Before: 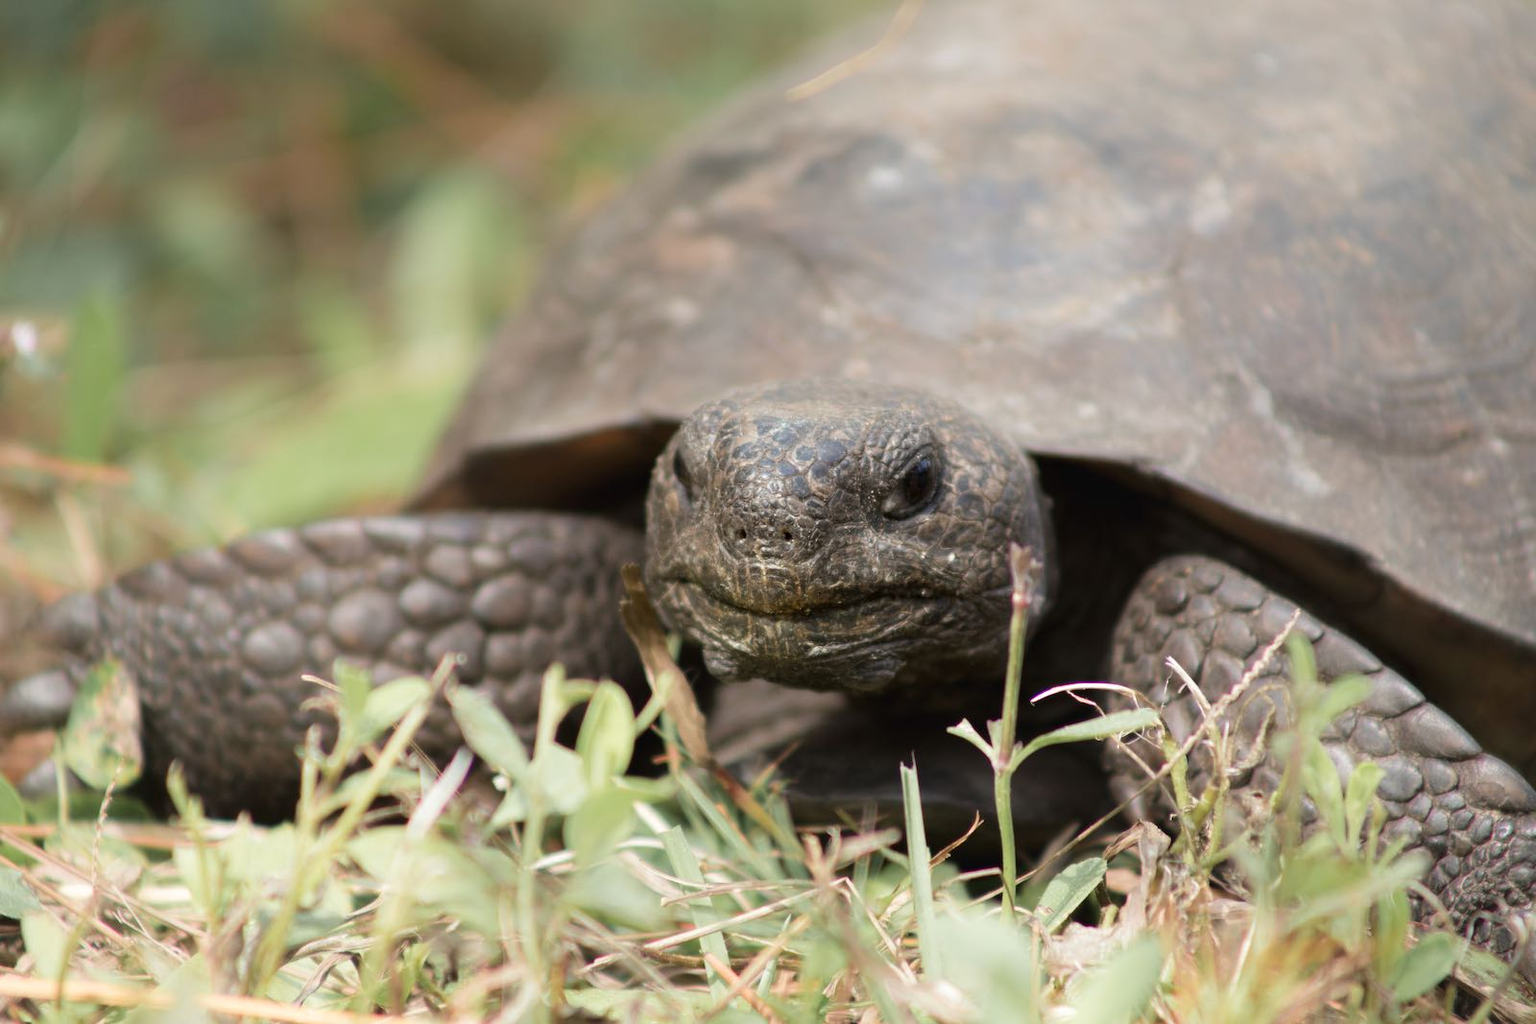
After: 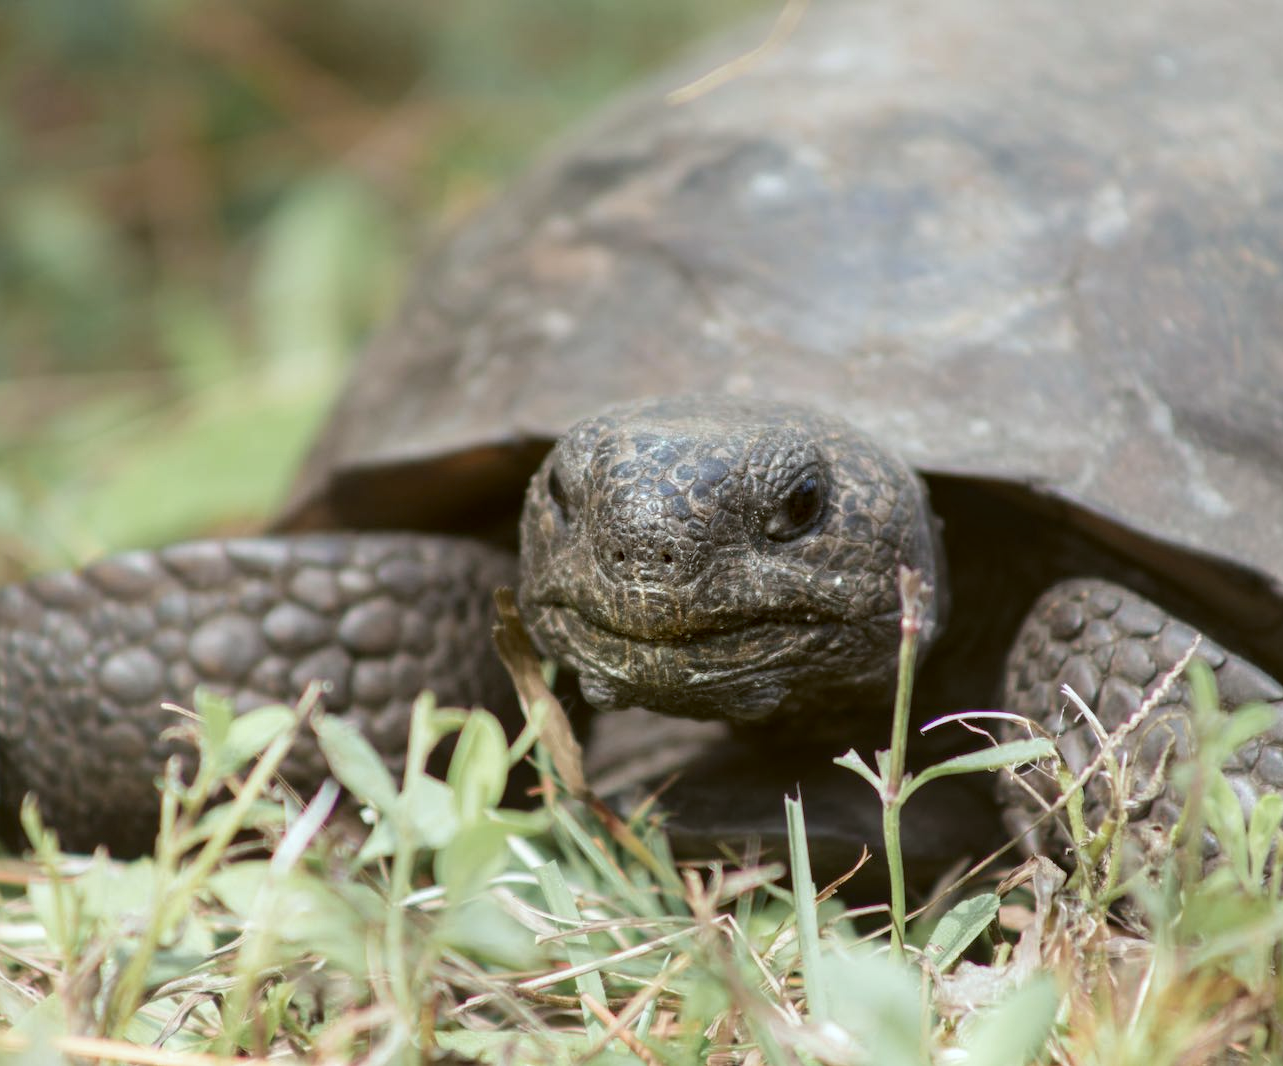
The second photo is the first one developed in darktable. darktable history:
local contrast: on, module defaults
crop and rotate: left 9.597%, right 10.195%
color balance: lift [1.004, 1.002, 1.002, 0.998], gamma [1, 1.007, 1.002, 0.993], gain [1, 0.977, 1.013, 1.023], contrast -3.64%
white balance: red 0.98, blue 1.034
